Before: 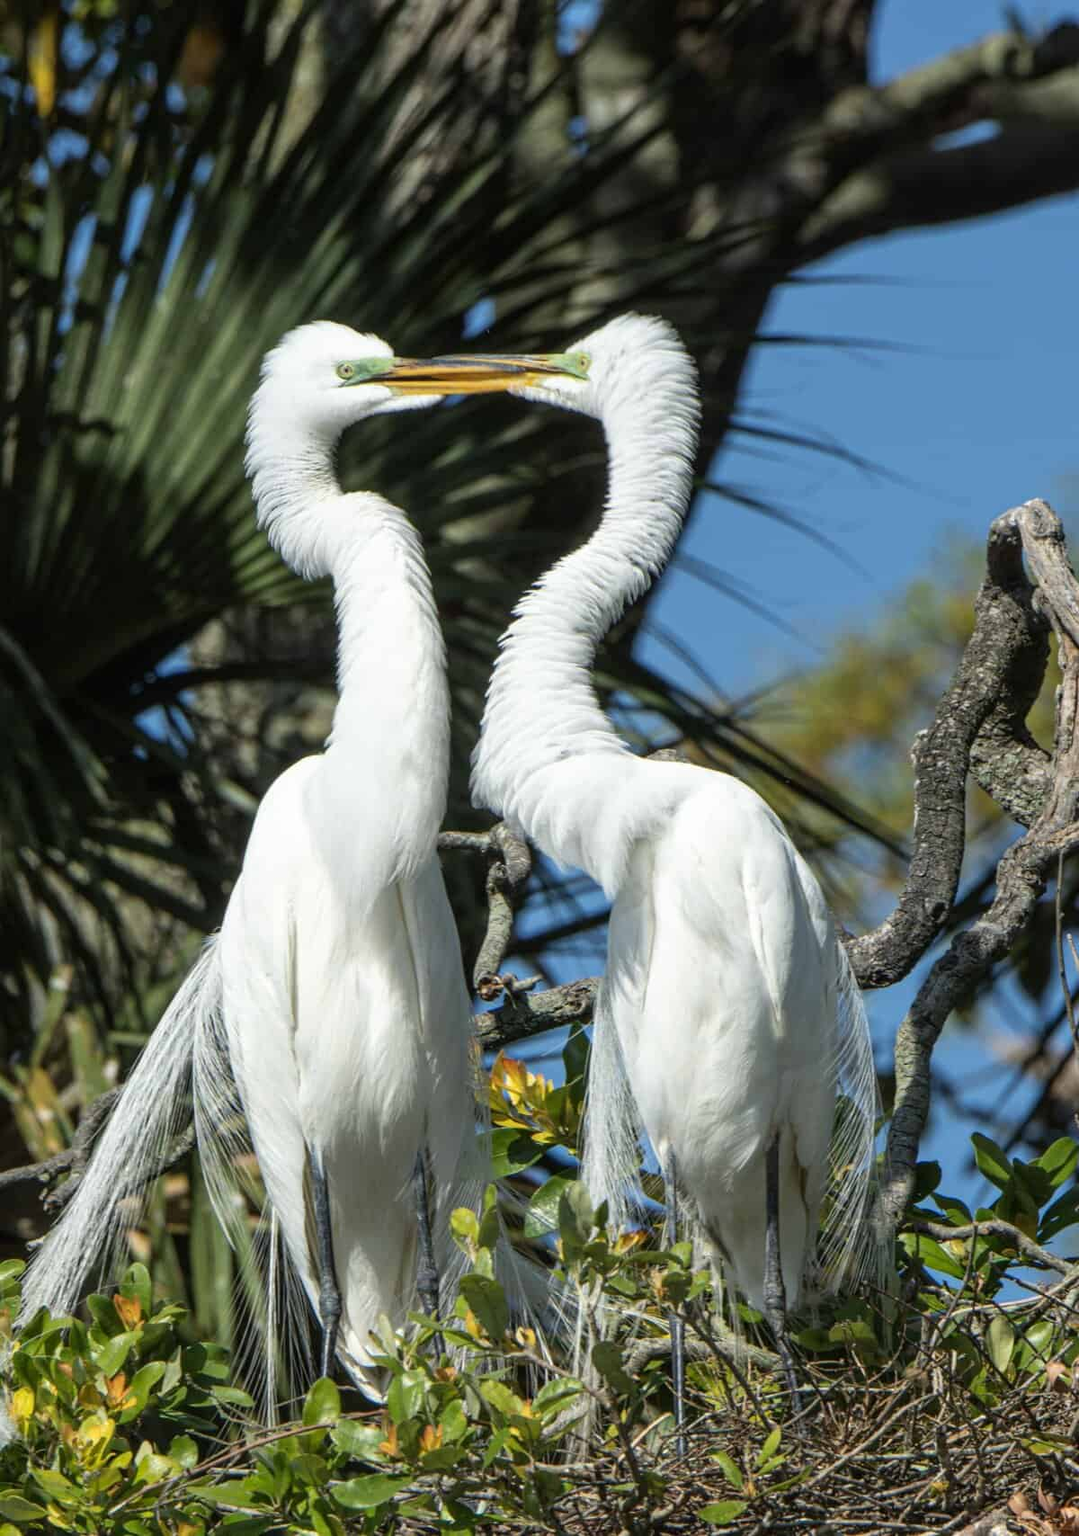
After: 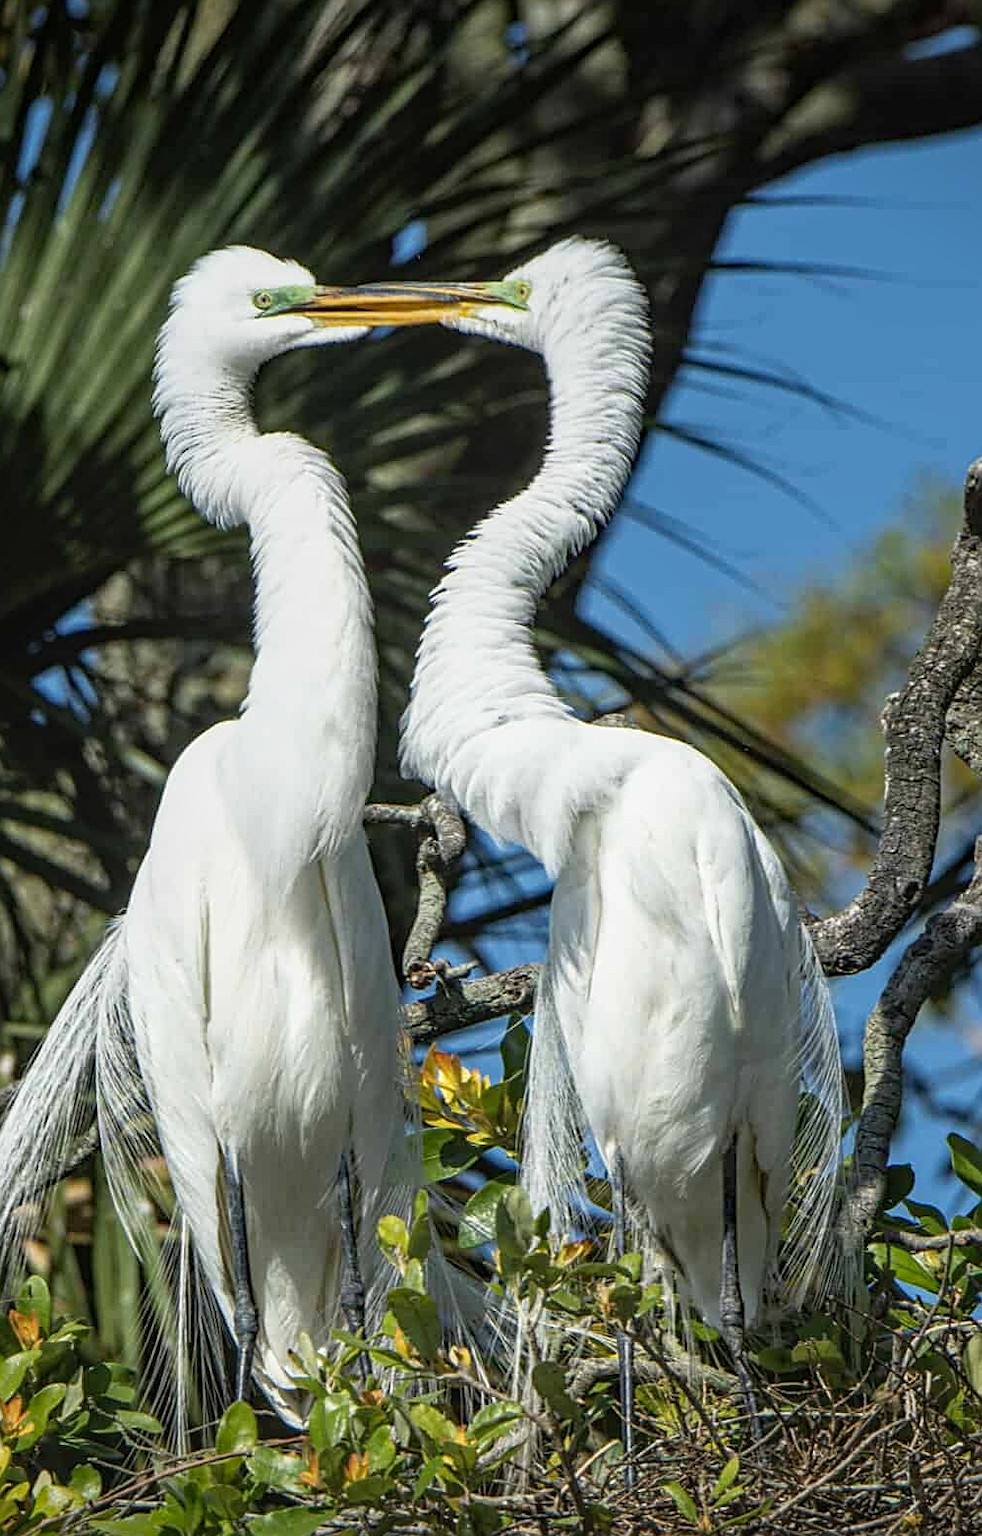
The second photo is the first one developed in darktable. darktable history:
shadows and highlights: shadows -0.159, highlights 40.82, highlights color adjustment 0.137%
crop: left 9.829%, top 6.274%, right 6.914%, bottom 2.236%
local contrast: detail 109%
haze removal: compatibility mode true, adaptive false
sharpen: on, module defaults
vignetting: fall-off start 99.23%, fall-off radius 71.57%, brightness -0.561, saturation -0.003, width/height ratio 1.174, unbound false
